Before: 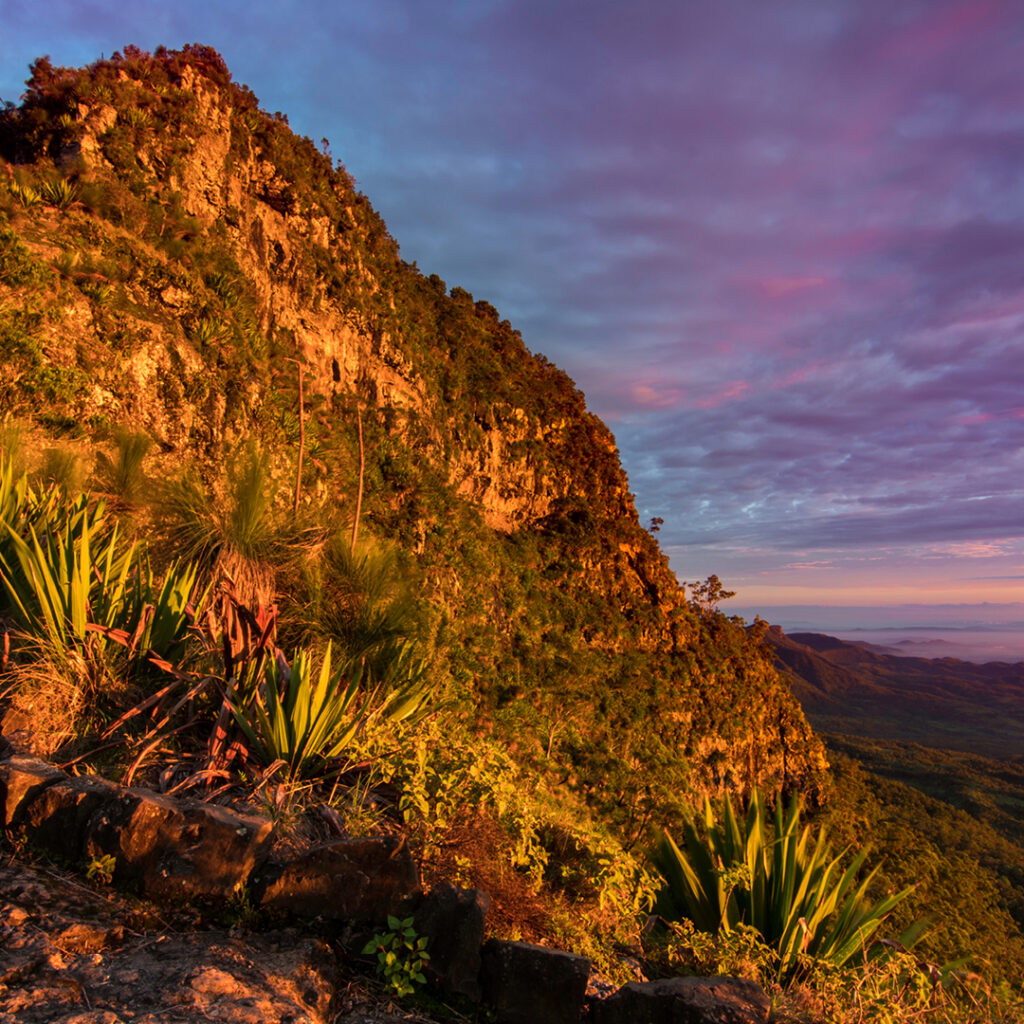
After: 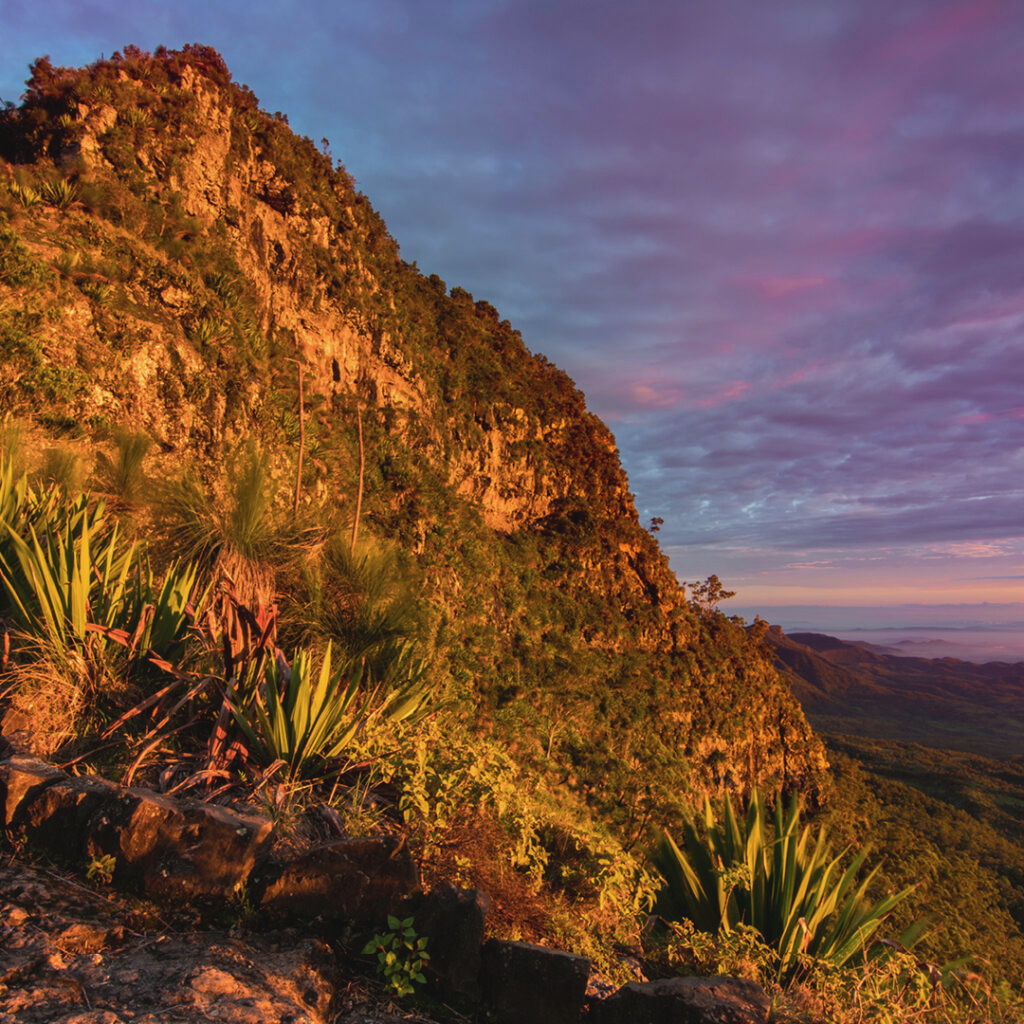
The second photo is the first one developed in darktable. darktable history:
contrast brightness saturation: contrast -0.091, saturation -0.104
